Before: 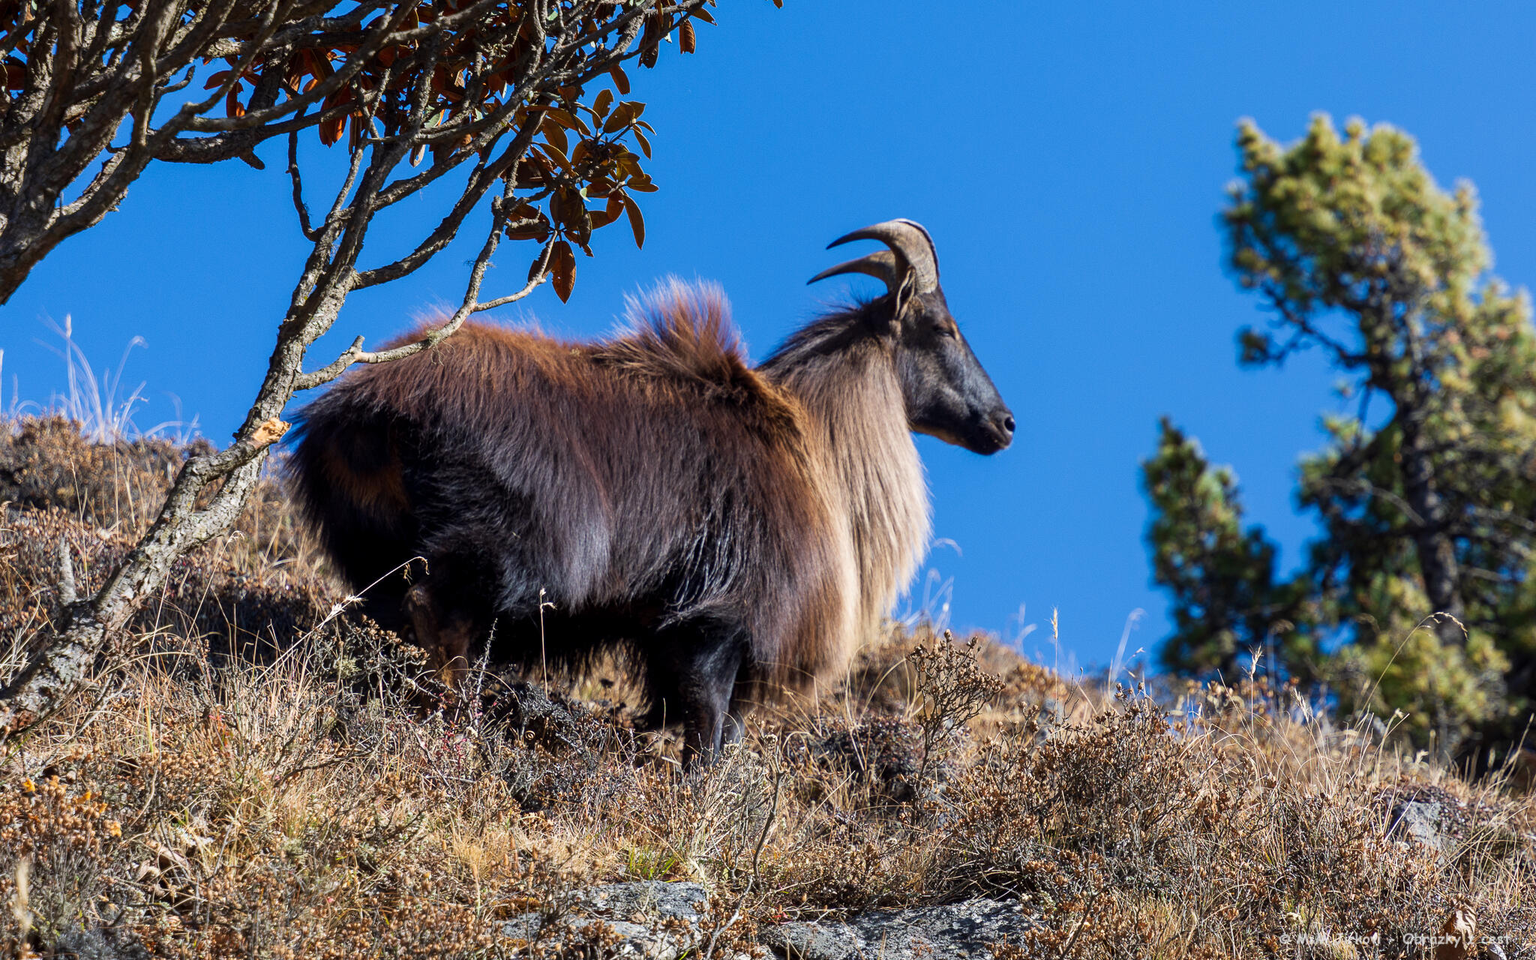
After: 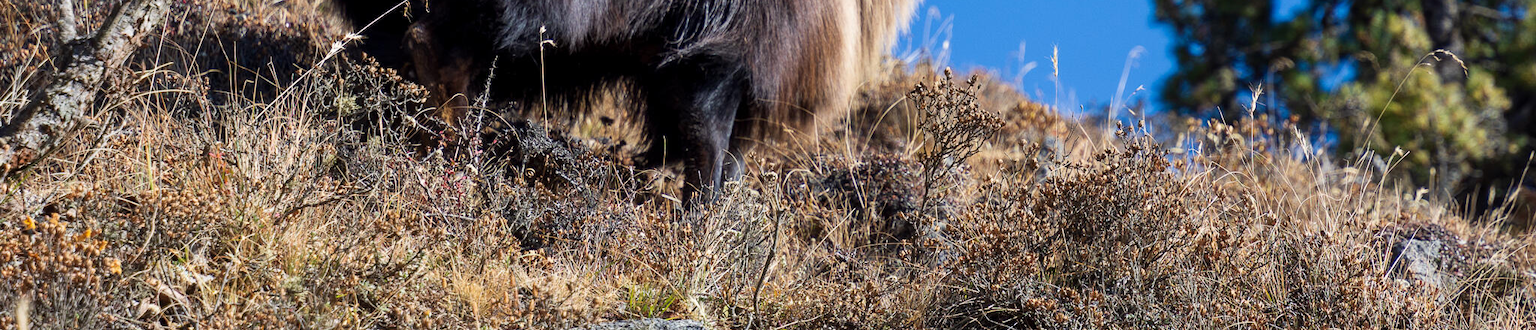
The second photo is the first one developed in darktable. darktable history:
crop and rotate: top 58.597%, bottom 6.988%
